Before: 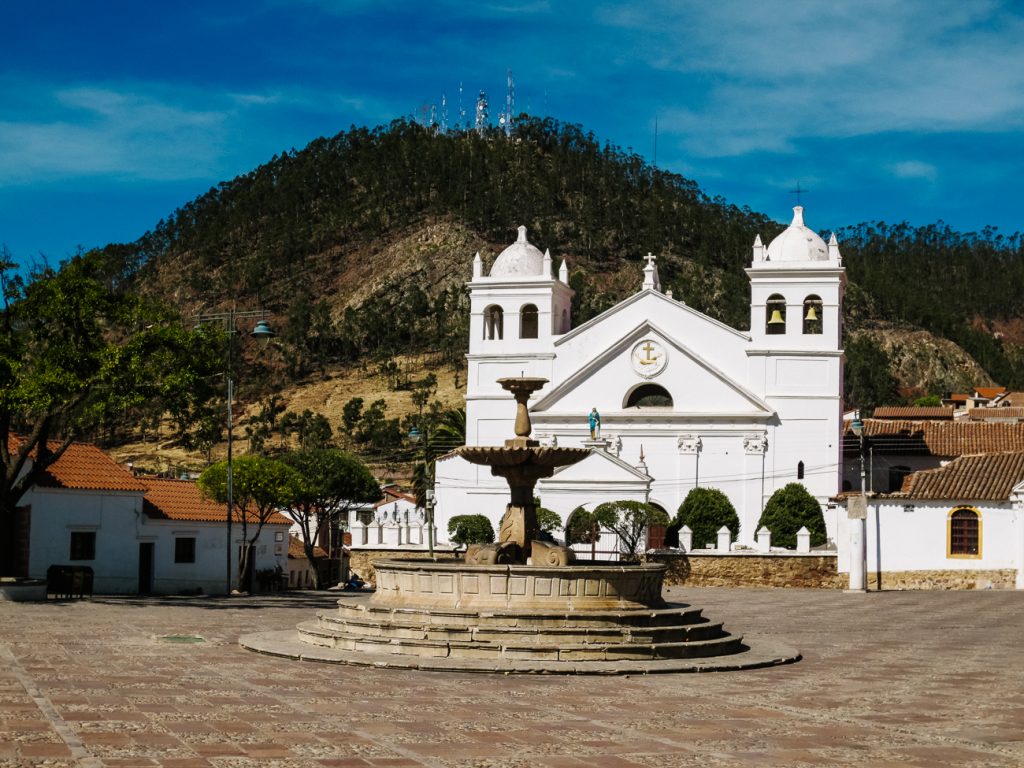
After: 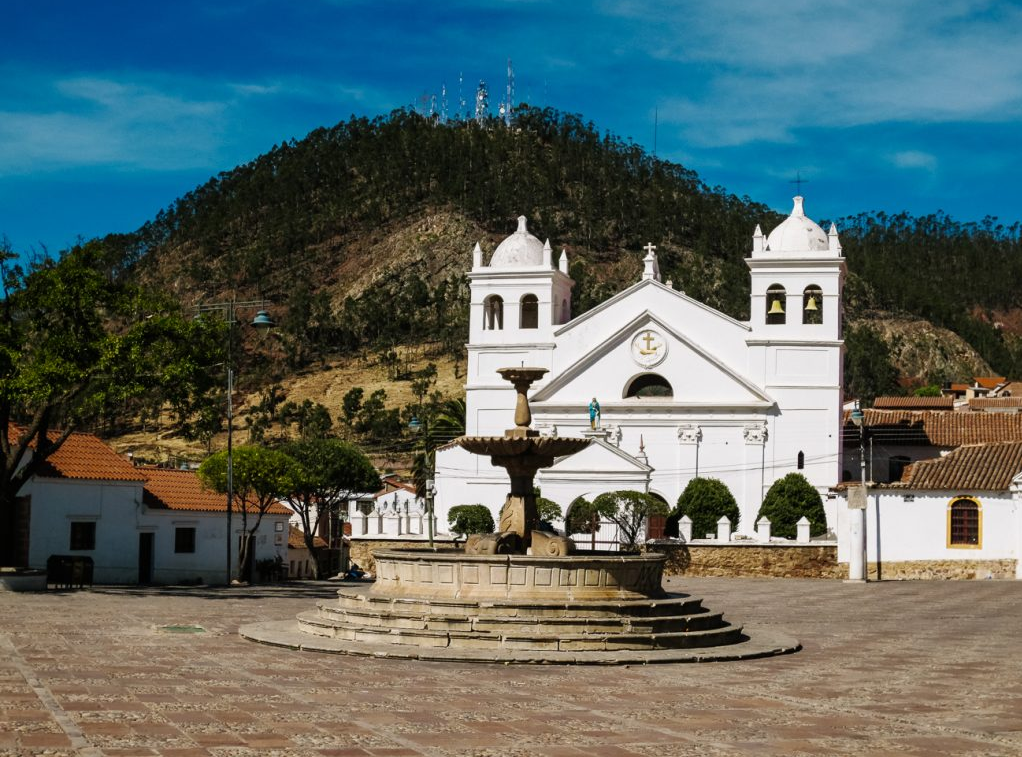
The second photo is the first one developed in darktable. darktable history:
crop: top 1.411%, right 0.099%
